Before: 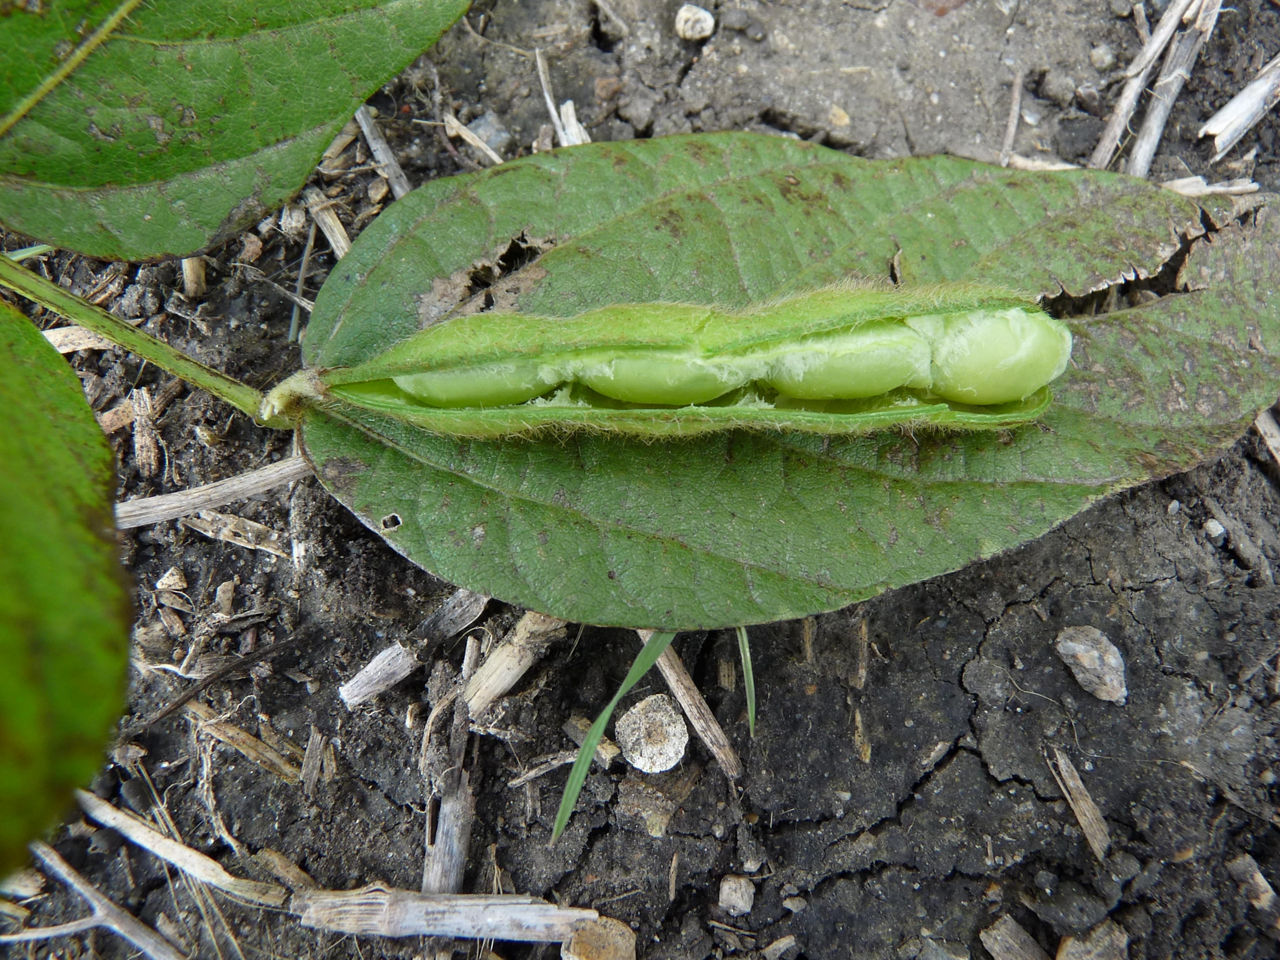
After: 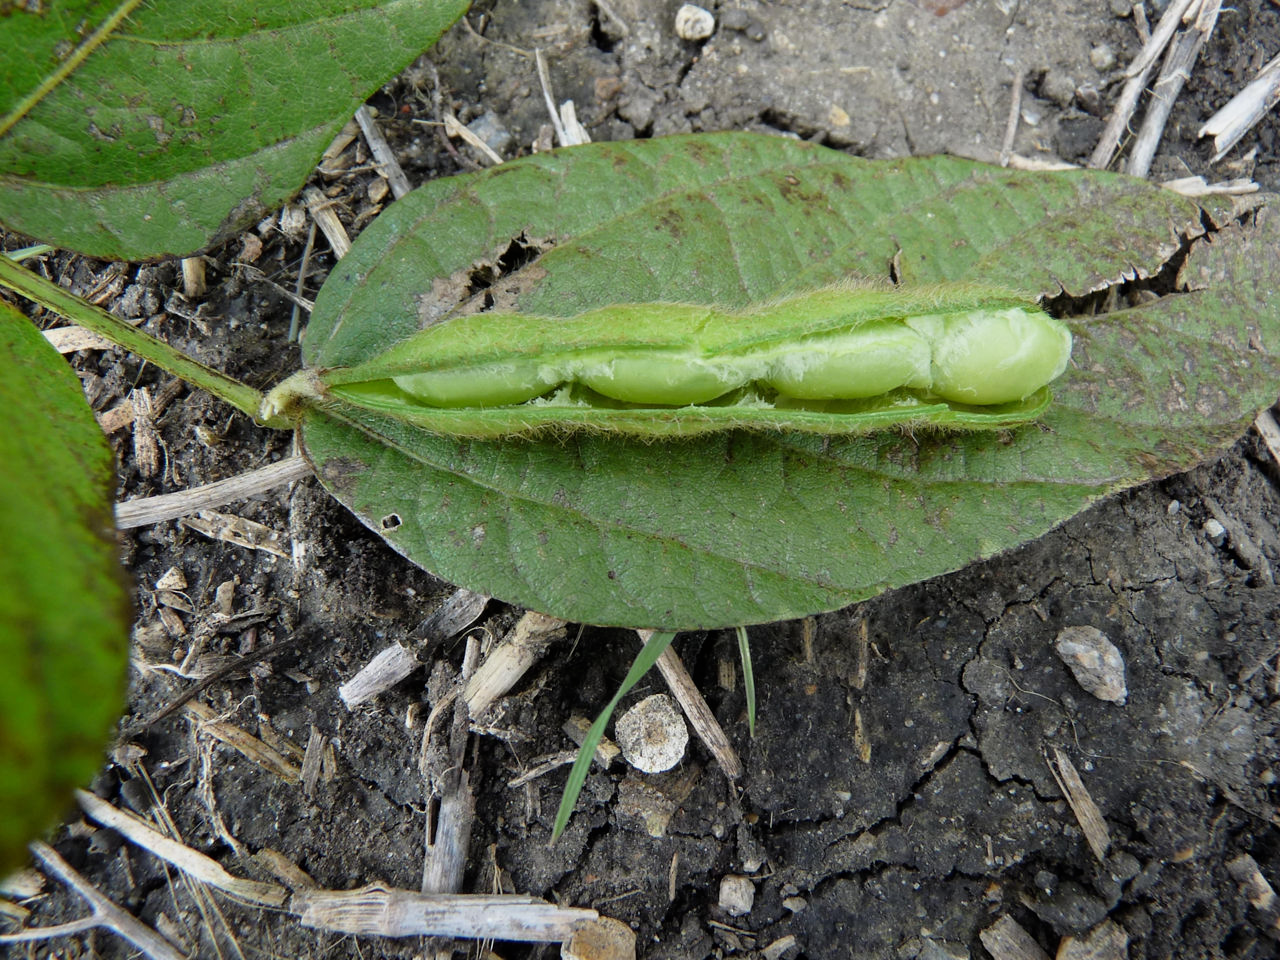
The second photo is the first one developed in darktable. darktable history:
filmic rgb: black relative exposure -9.56 EV, white relative exposure 3.05 EV, threshold 2.97 EV, hardness 6.09, enable highlight reconstruction true
